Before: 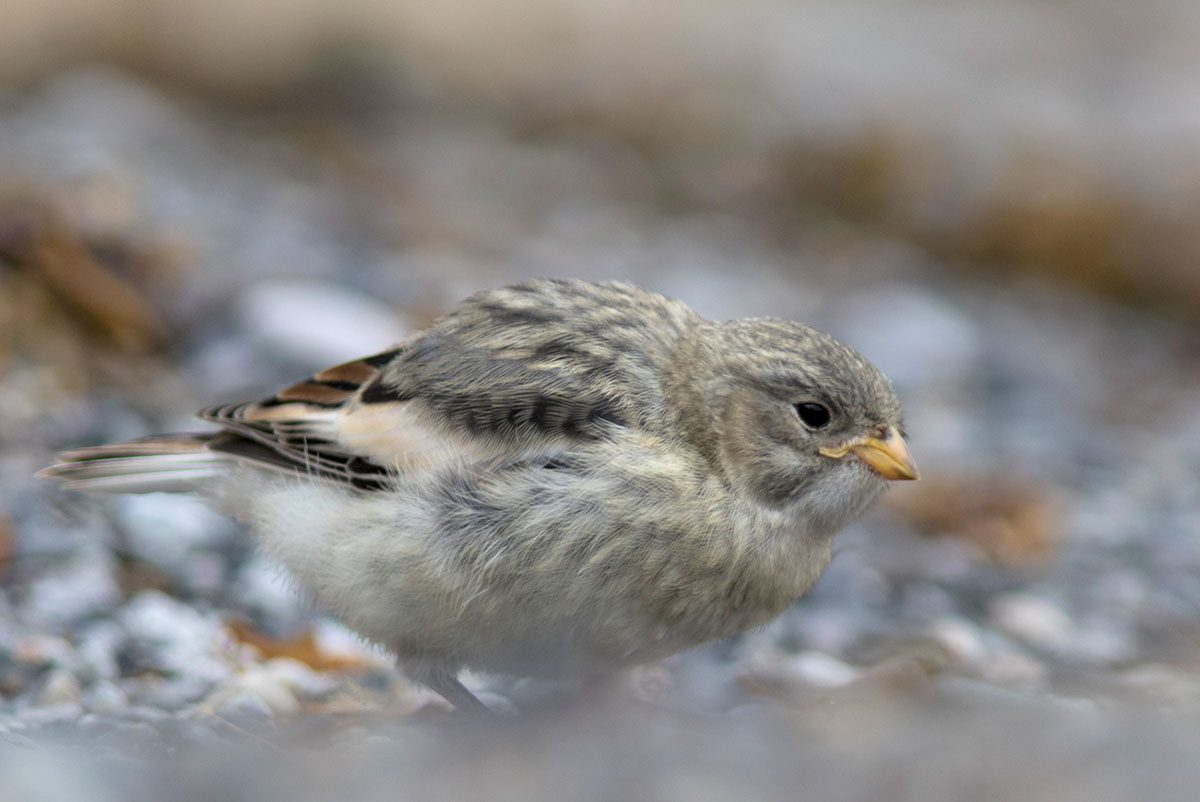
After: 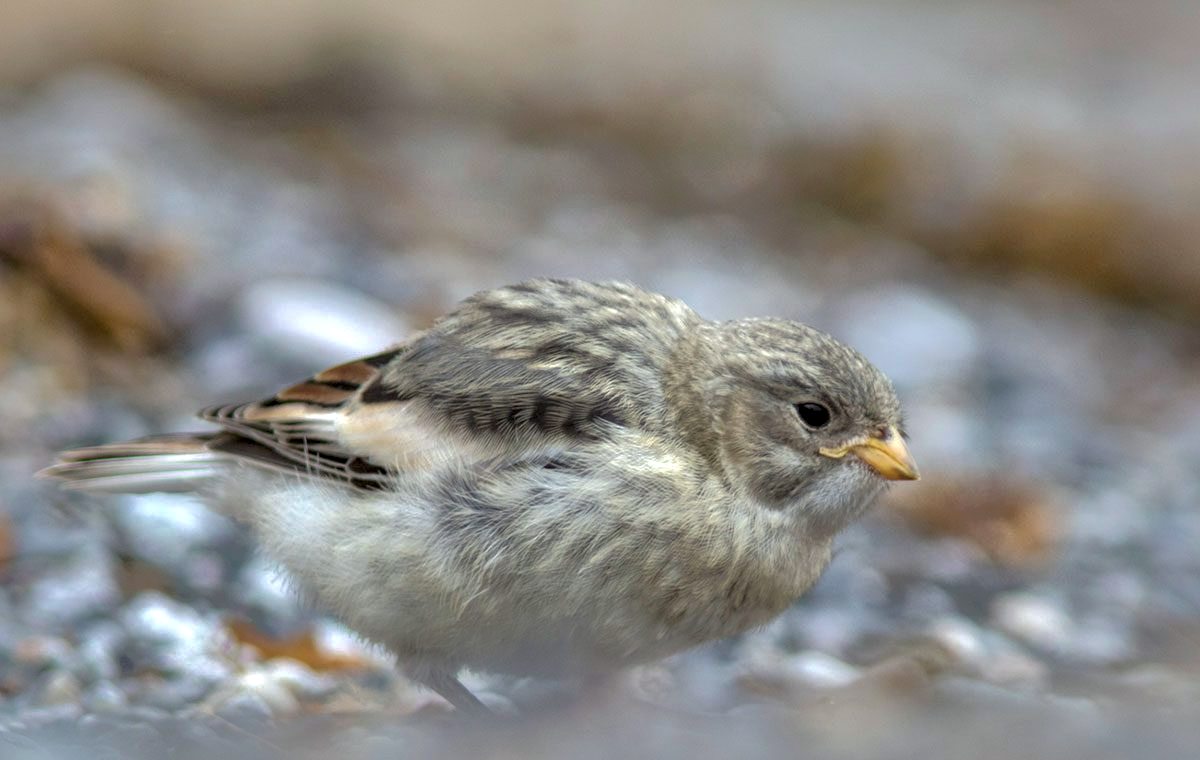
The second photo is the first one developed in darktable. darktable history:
shadows and highlights: shadows 38.94, highlights -74.92
crop and rotate: top 0.008%, bottom 5.201%
exposure: exposure 0.406 EV, compensate highlight preservation false
tone equalizer: edges refinement/feathering 500, mask exposure compensation -1.57 EV, preserve details no
local contrast: detail 130%
color correction: highlights a* -2.96, highlights b* -1.99, shadows a* 2, shadows b* 2.64
